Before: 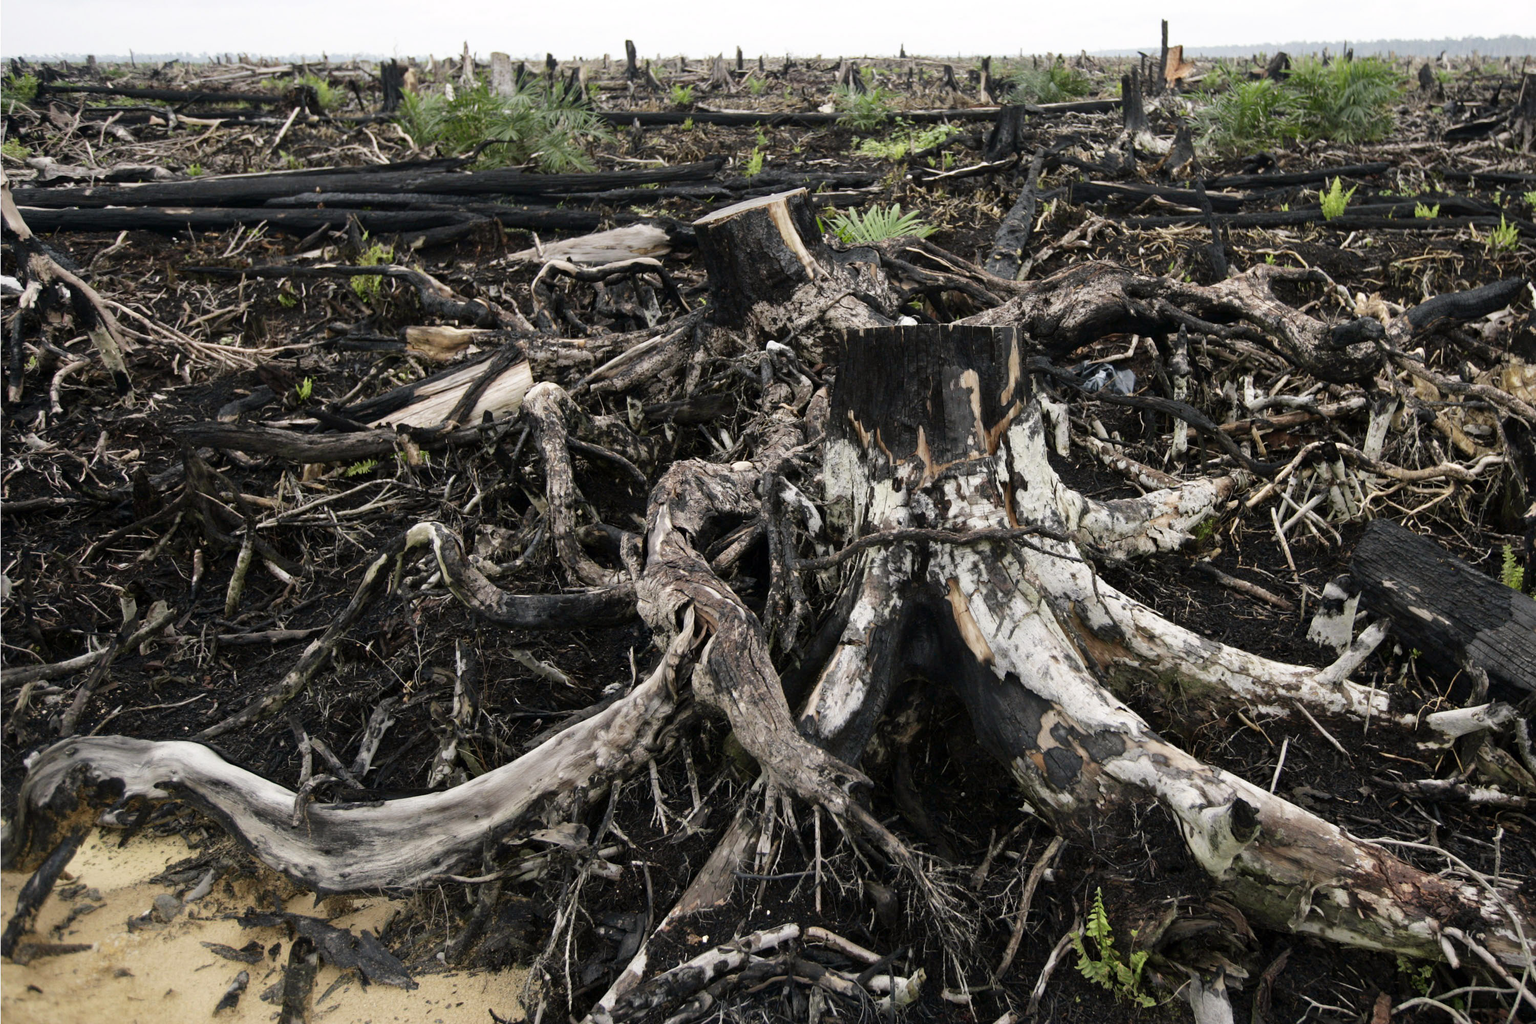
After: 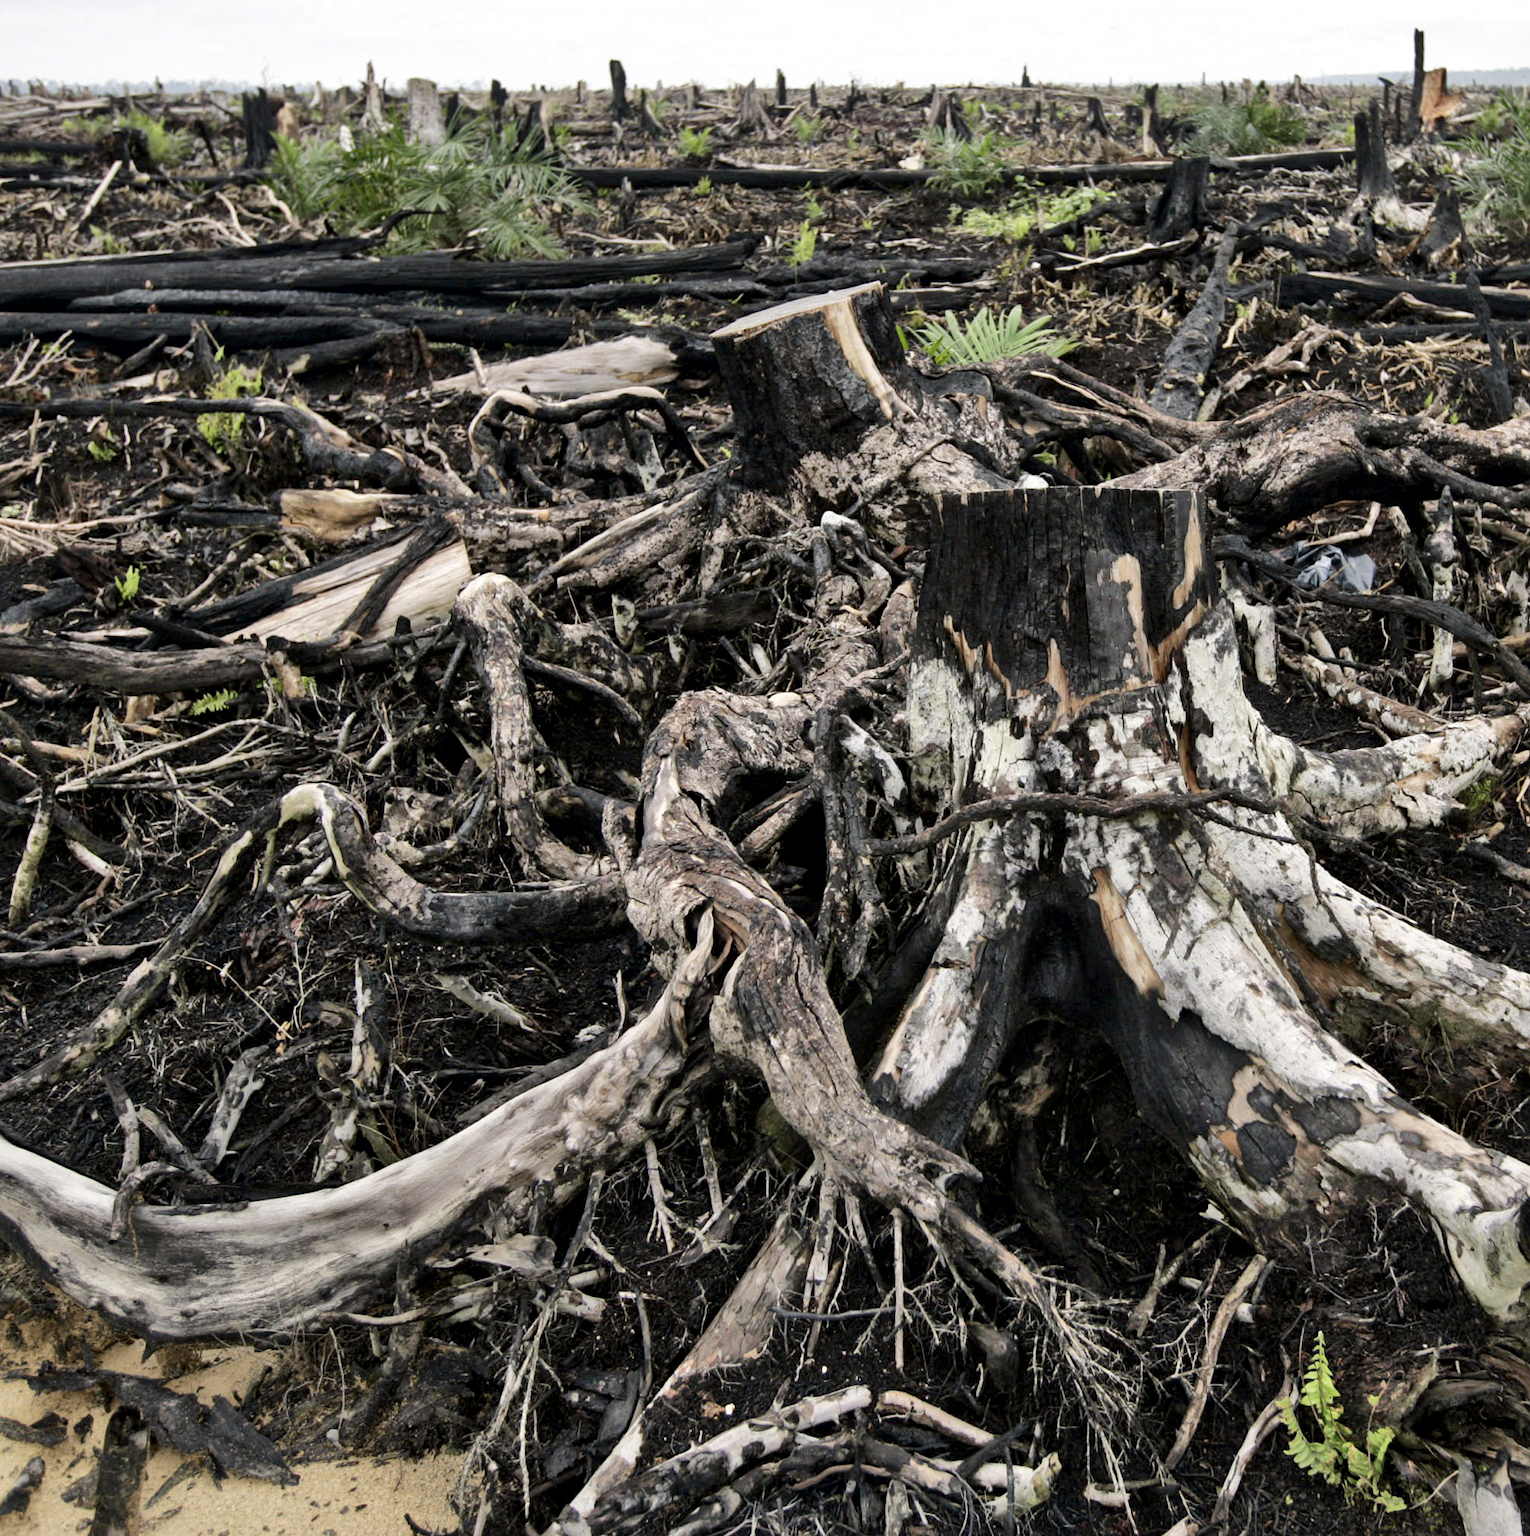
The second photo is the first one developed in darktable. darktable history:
local contrast: mode bilateral grid, contrast 19, coarseness 50, detail 150%, midtone range 0.2
shadows and highlights: soften with gaussian
crop and rotate: left 14.321%, right 19.264%
